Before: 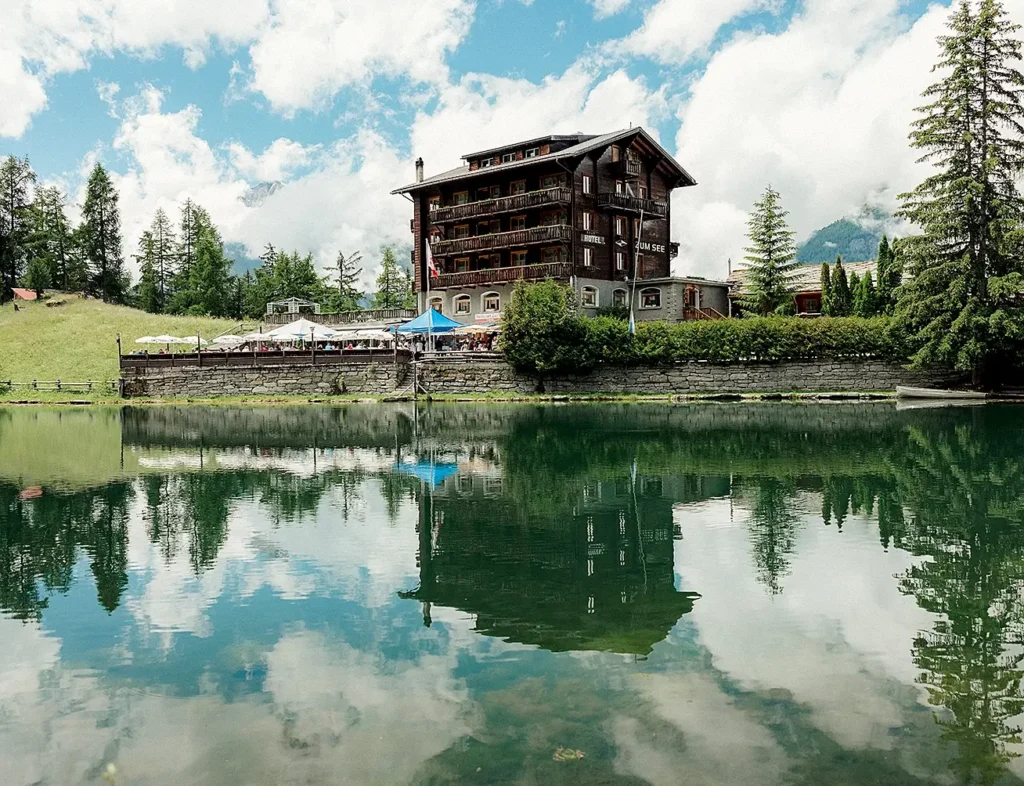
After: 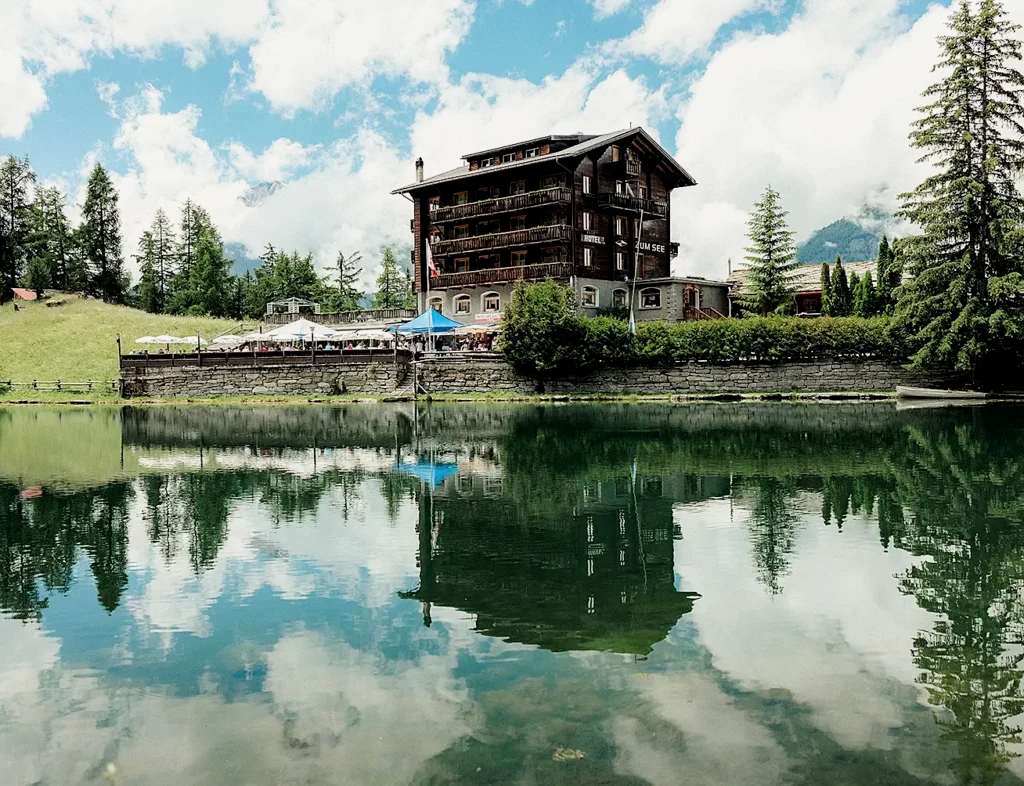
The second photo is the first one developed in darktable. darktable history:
filmic rgb: black relative exposure -12.07 EV, white relative exposure 2.81 EV, threshold 5.95 EV, target black luminance 0%, hardness 7.98, latitude 69.58%, contrast 1.139, highlights saturation mix 11.38%, shadows ↔ highlights balance -0.389%, iterations of high-quality reconstruction 0, enable highlight reconstruction true
